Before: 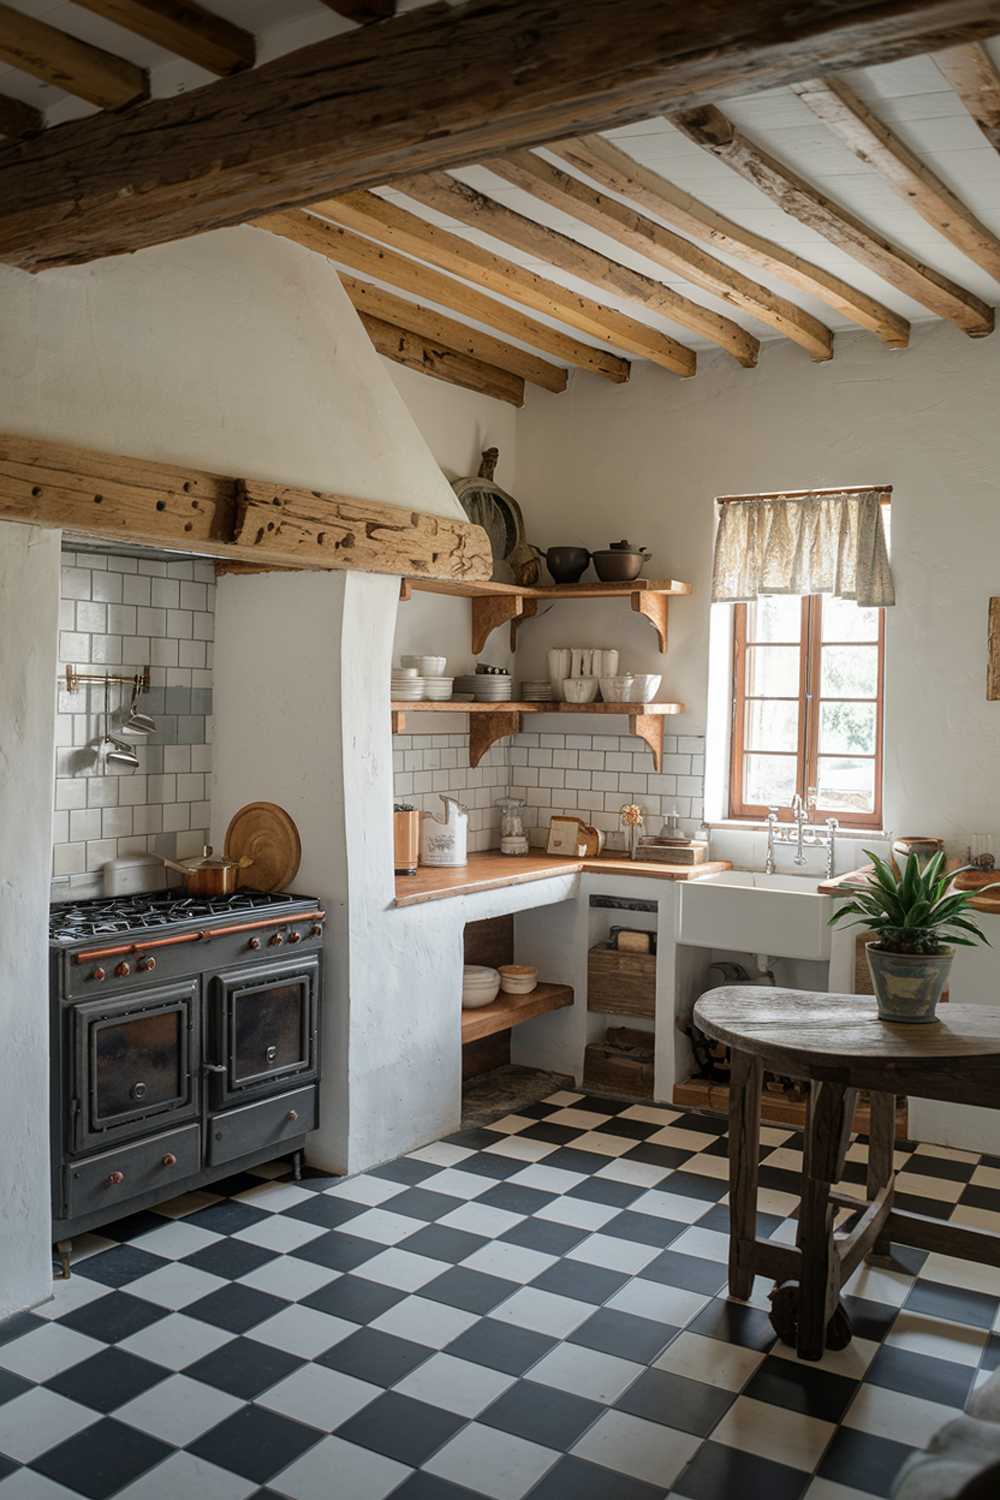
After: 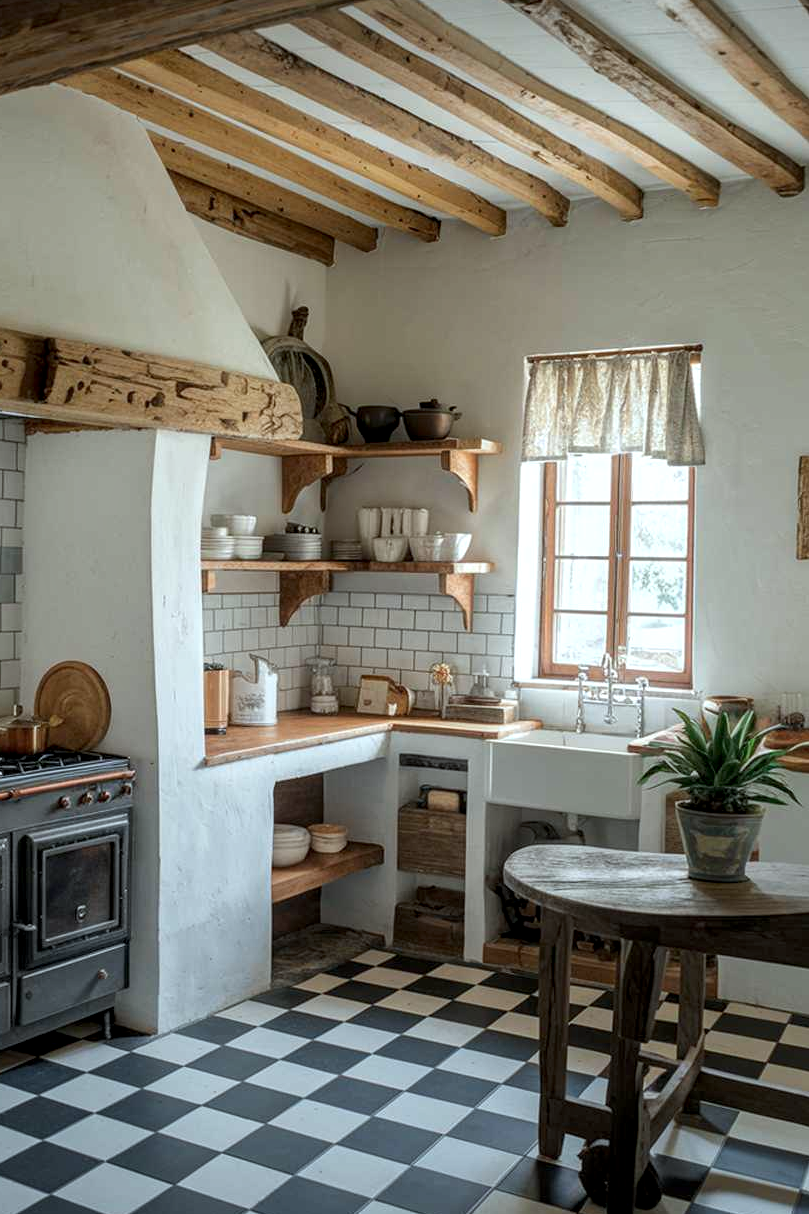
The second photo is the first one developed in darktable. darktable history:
local contrast: detail 130%
crop: left 19.005%, top 9.423%, right 0%, bottom 9.578%
color calibration: illuminant Planckian (black body), adaptation linear Bradford (ICC v4), x 0.361, y 0.366, temperature 4492.53 K
